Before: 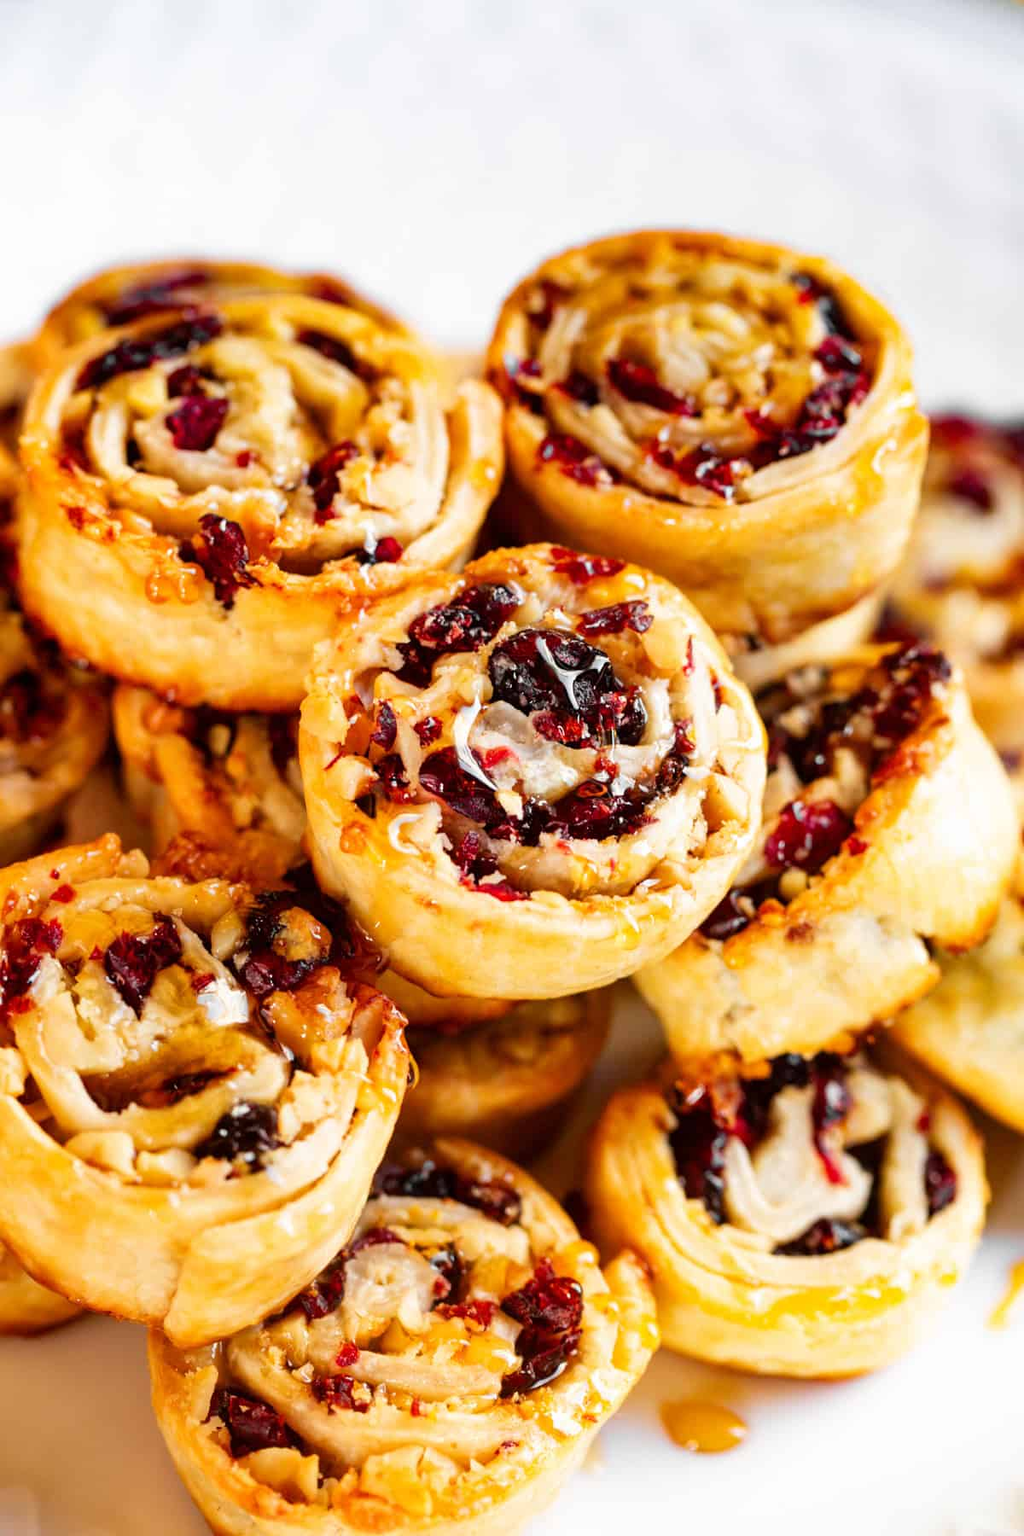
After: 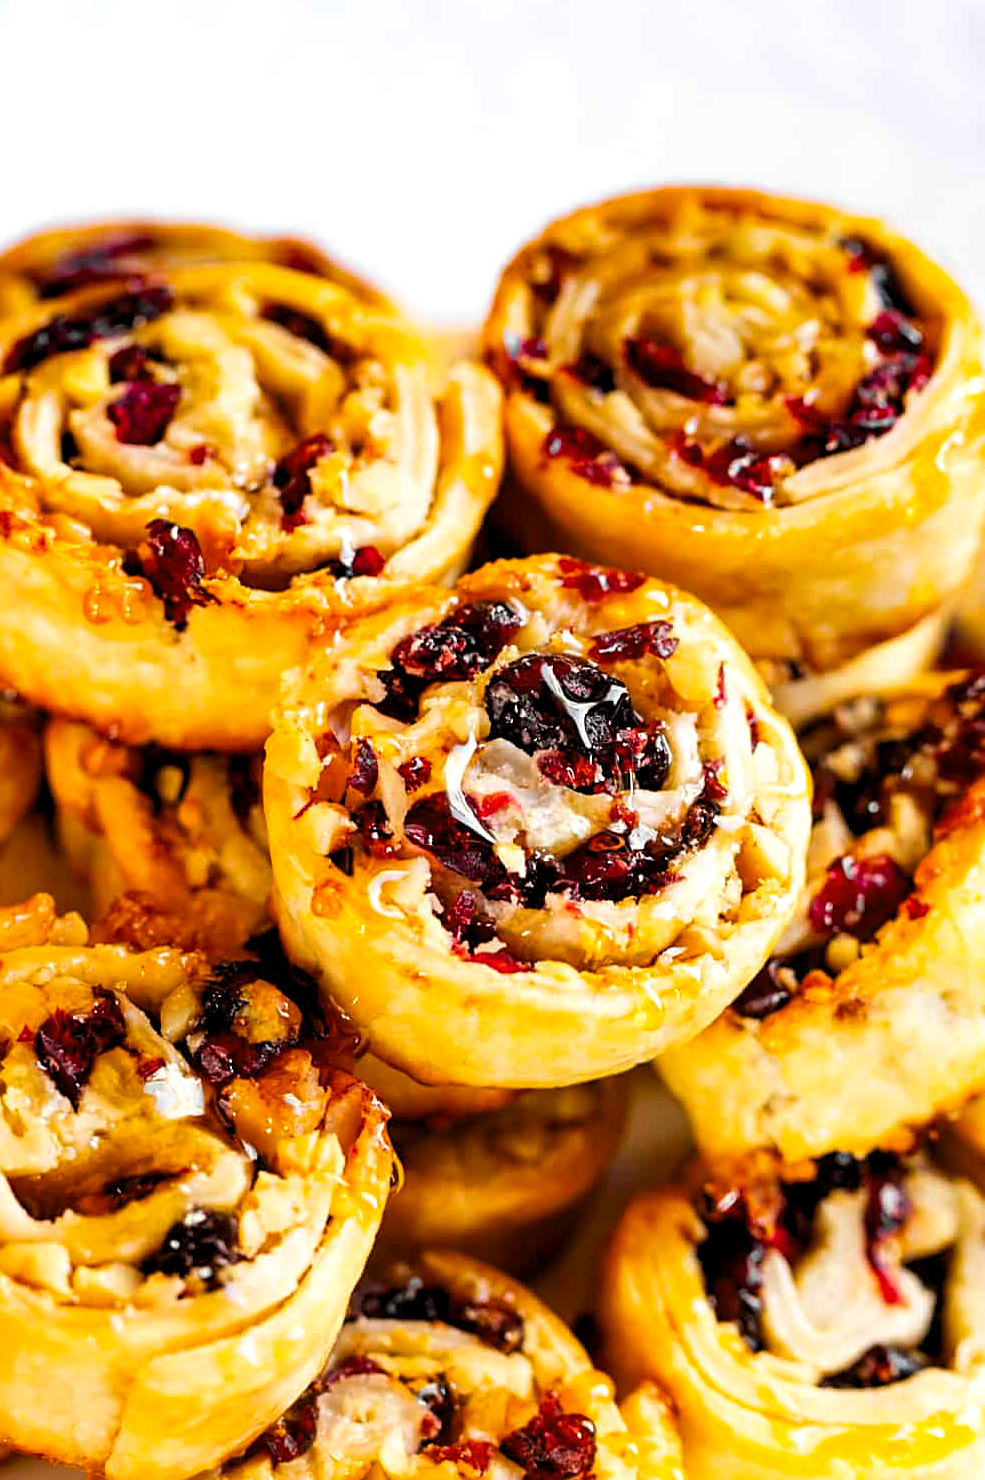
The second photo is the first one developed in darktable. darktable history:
crop and rotate: left 7.286%, top 4.661%, right 10.581%, bottom 13.088%
levels: levels [0.031, 0.5, 0.969]
color balance rgb: linear chroma grading › global chroma 14.996%, perceptual saturation grading › global saturation 0.298%, global vibrance 20%
sharpen: on, module defaults
